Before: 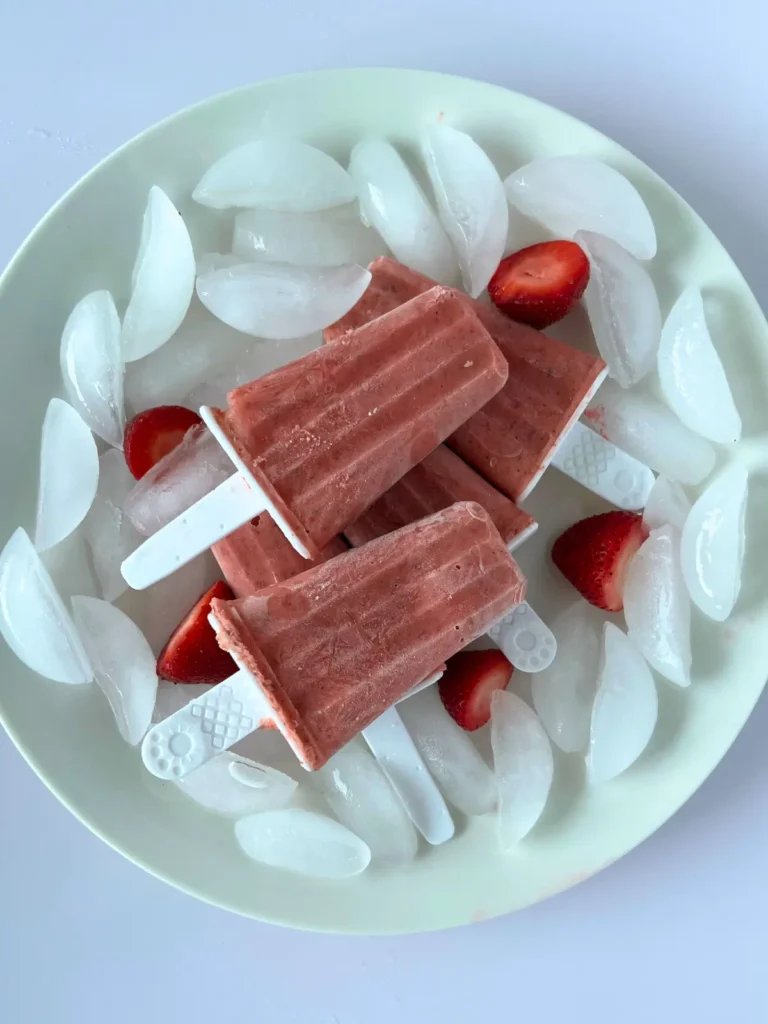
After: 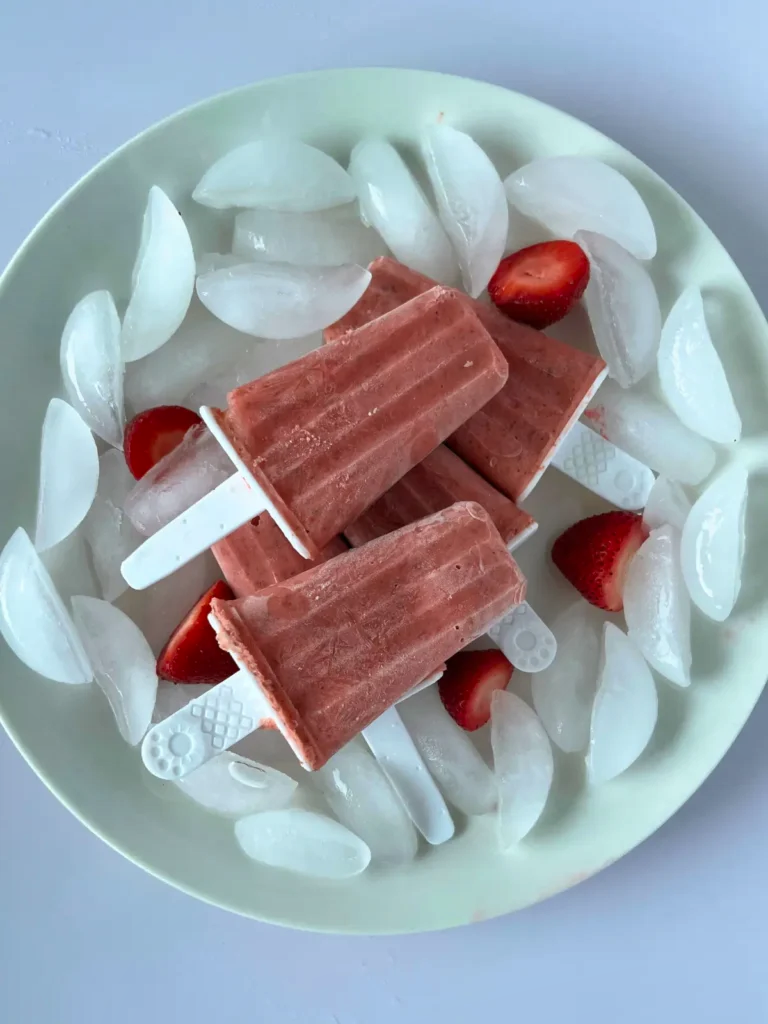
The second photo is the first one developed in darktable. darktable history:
exposure: exposure 0 EV, compensate highlight preservation false
shadows and highlights: shadows 60, soften with gaussian
